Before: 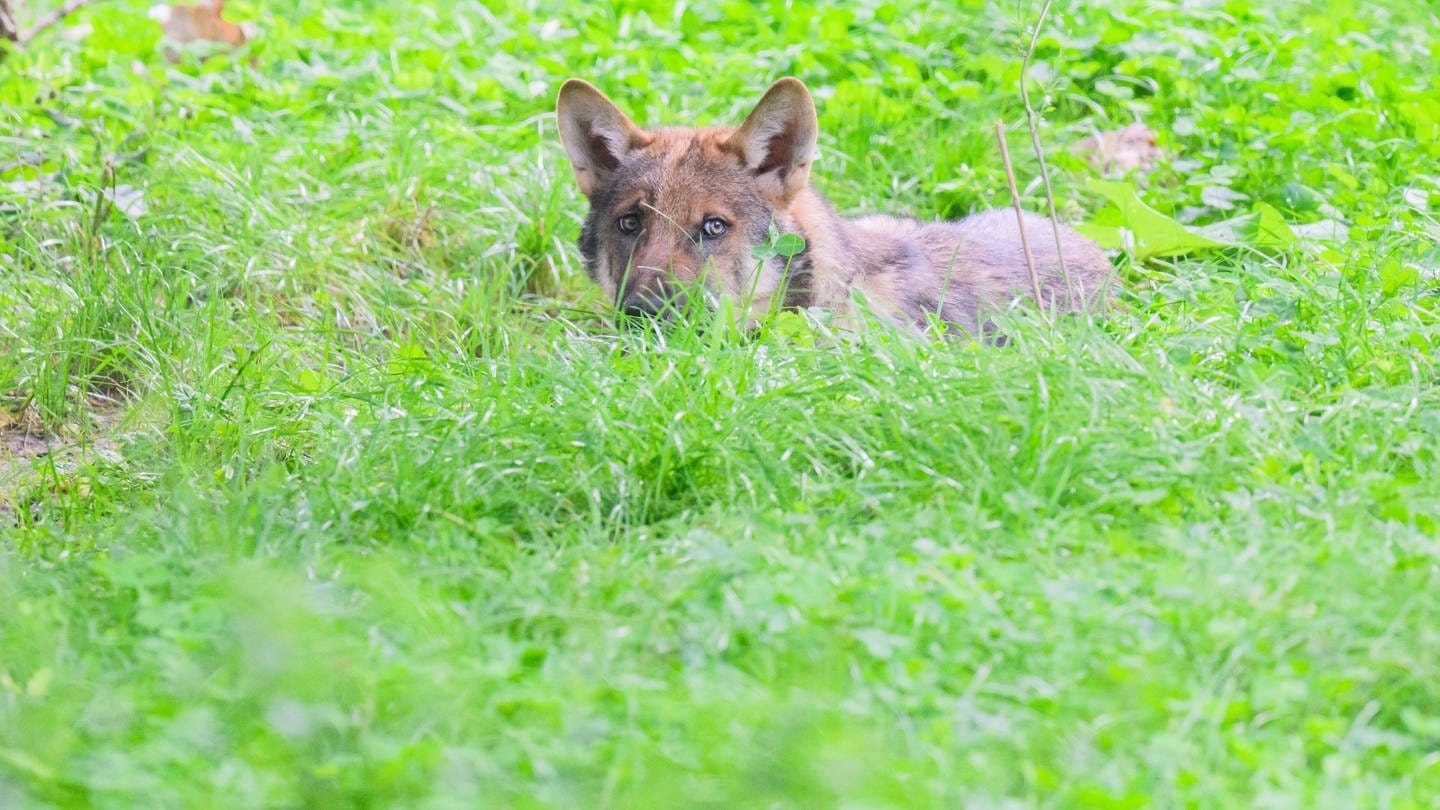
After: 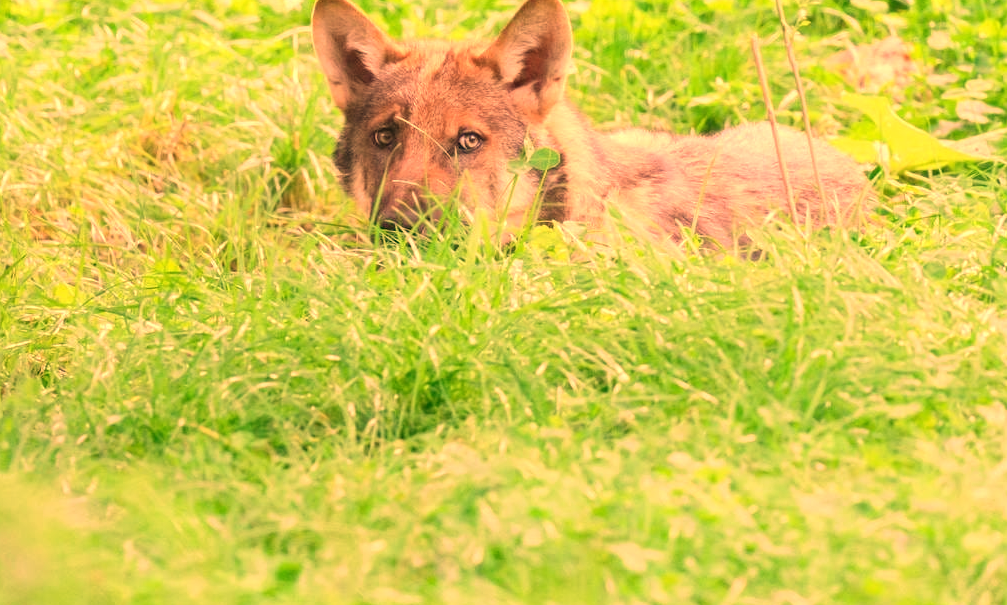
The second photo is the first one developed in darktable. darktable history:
crop and rotate: left 17.046%, top 10.659%, right 12.989%, bottom 14.553%
velvia: on, module defaults
white balance: red 1.467, blue 0.684
